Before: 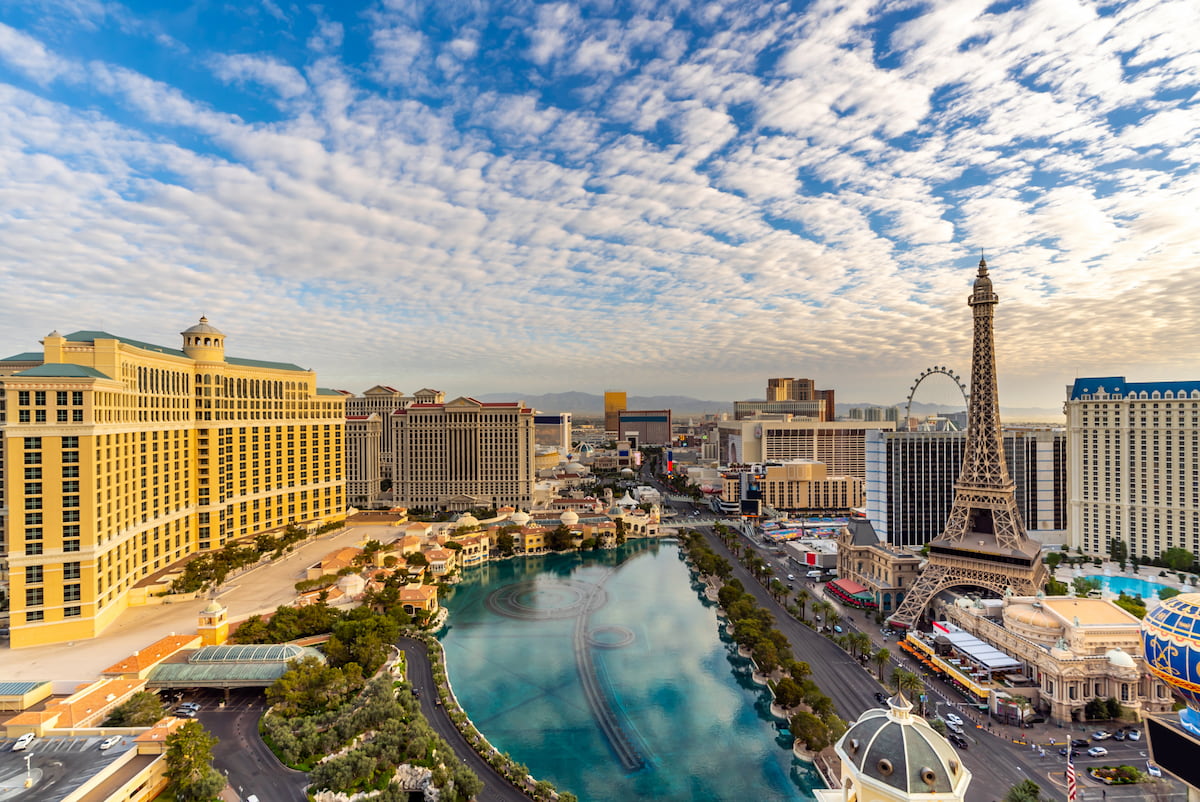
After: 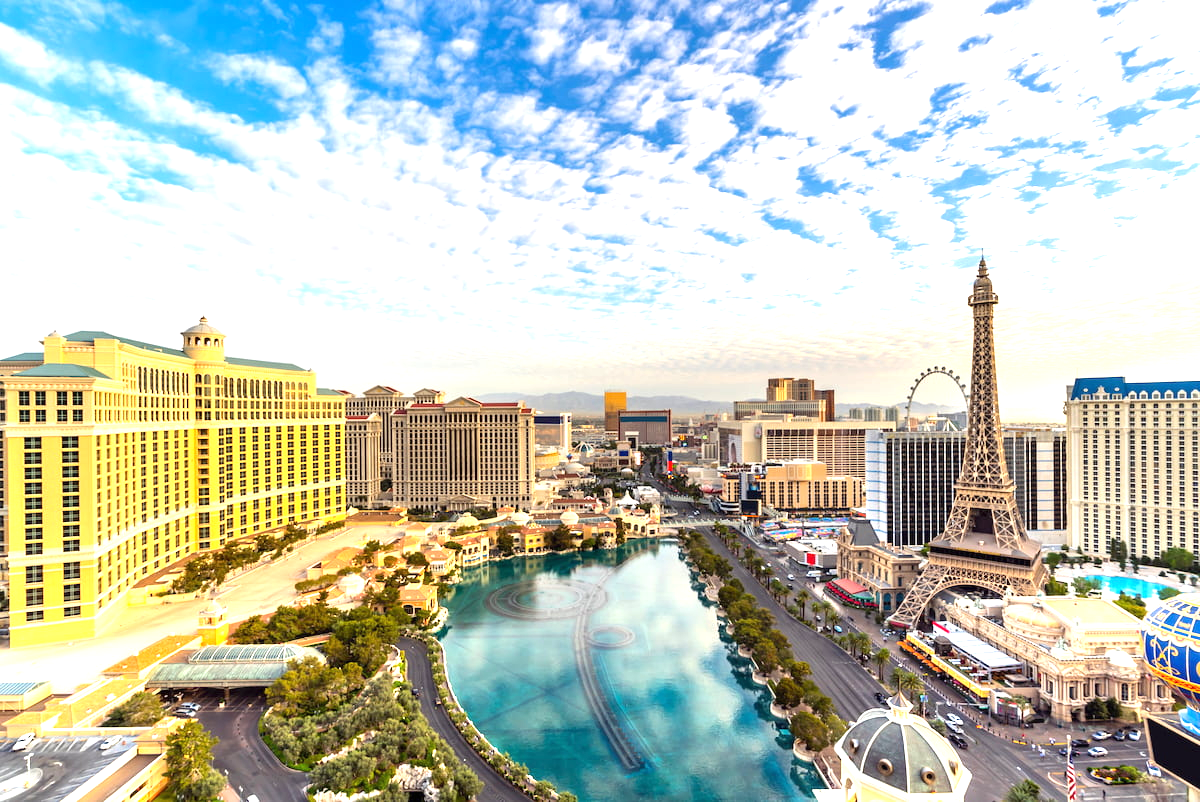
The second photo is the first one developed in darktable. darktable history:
tone equalizer: on, module defaults
exposure: black level correction 0, exposure 1.1 EV, compensate exposure bias true, compensate highlight preservation false
